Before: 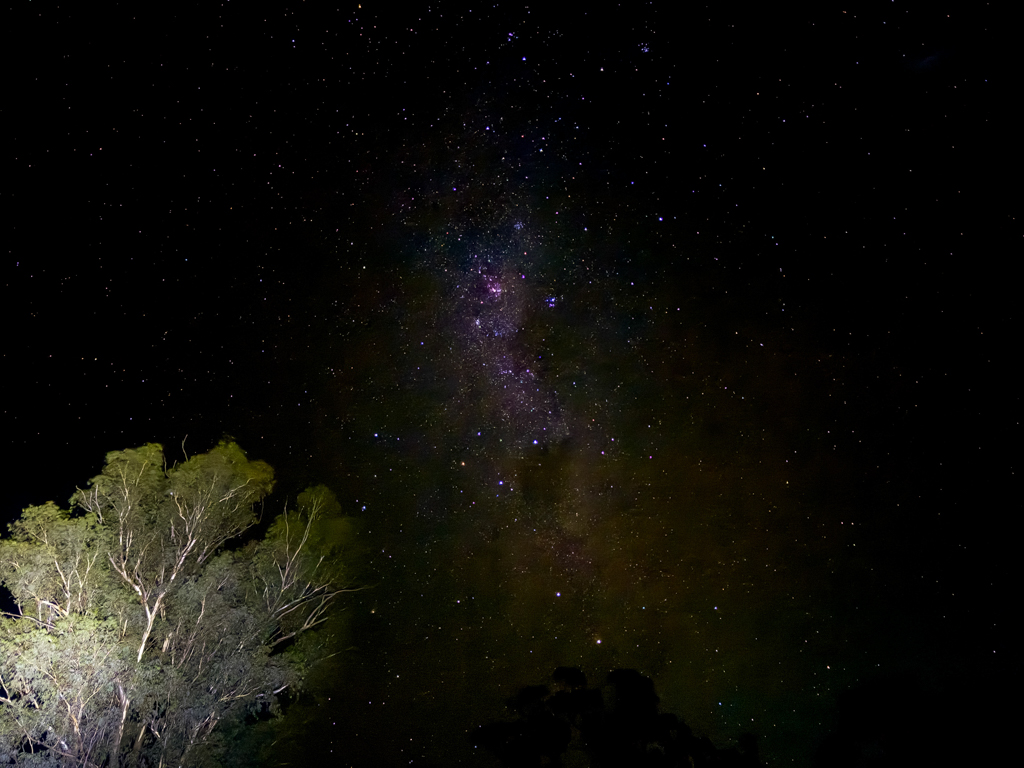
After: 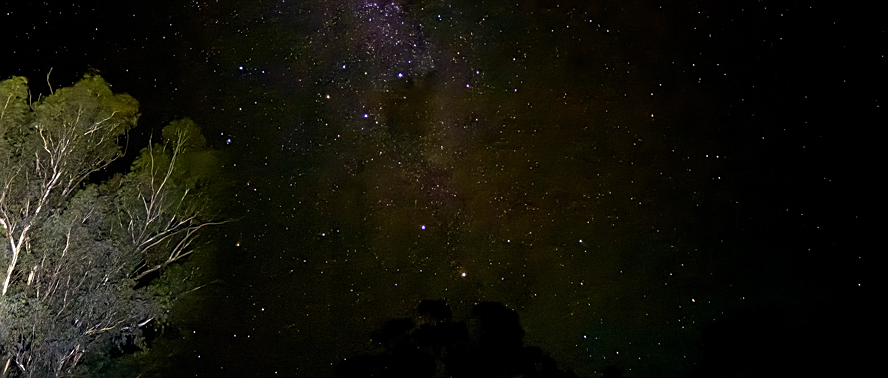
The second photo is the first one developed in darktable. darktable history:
sharpen: on, module defaults
base curve: preserve colors none
crop and rotate: left 13.265%, top 47.839%, bottom 2.896%
